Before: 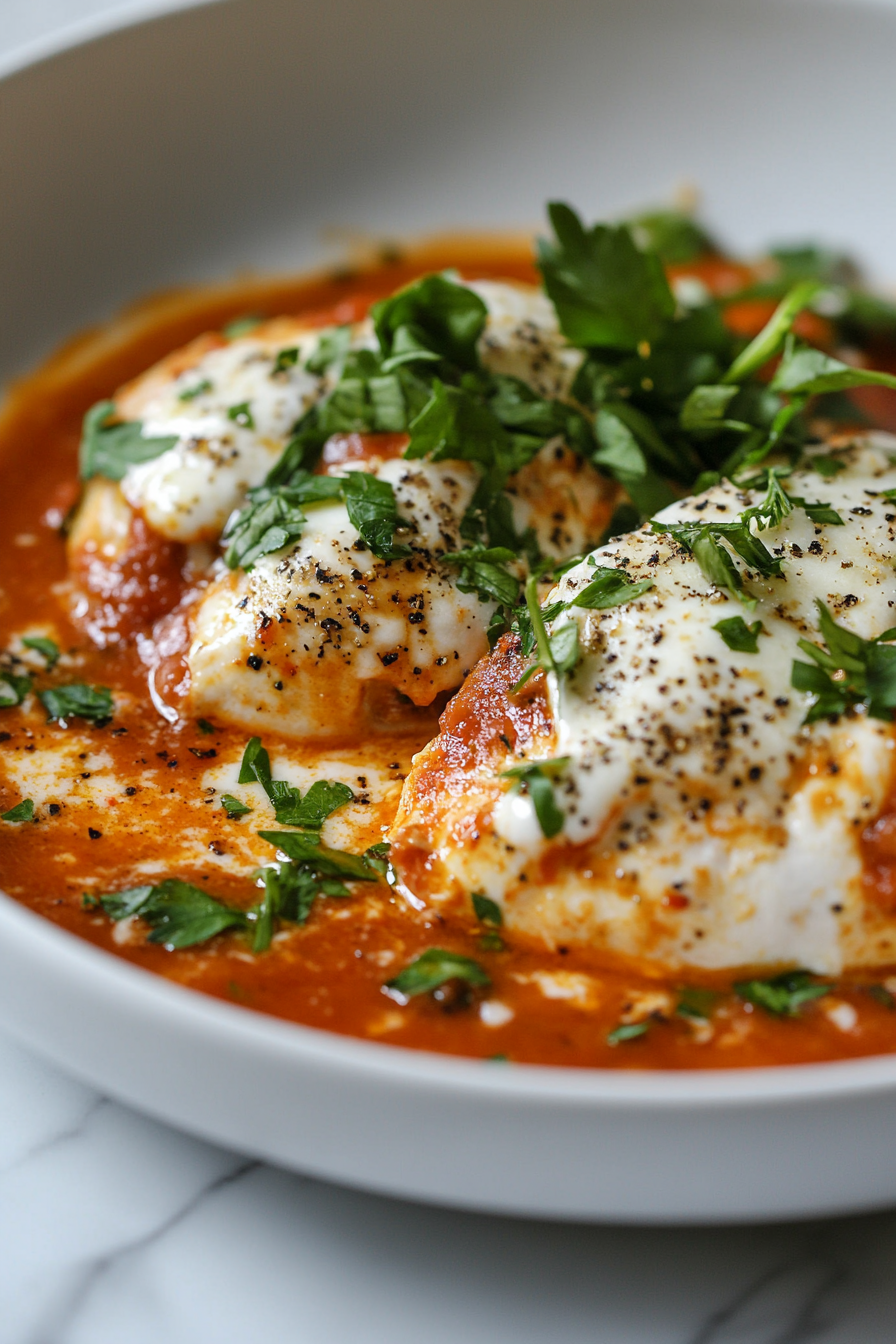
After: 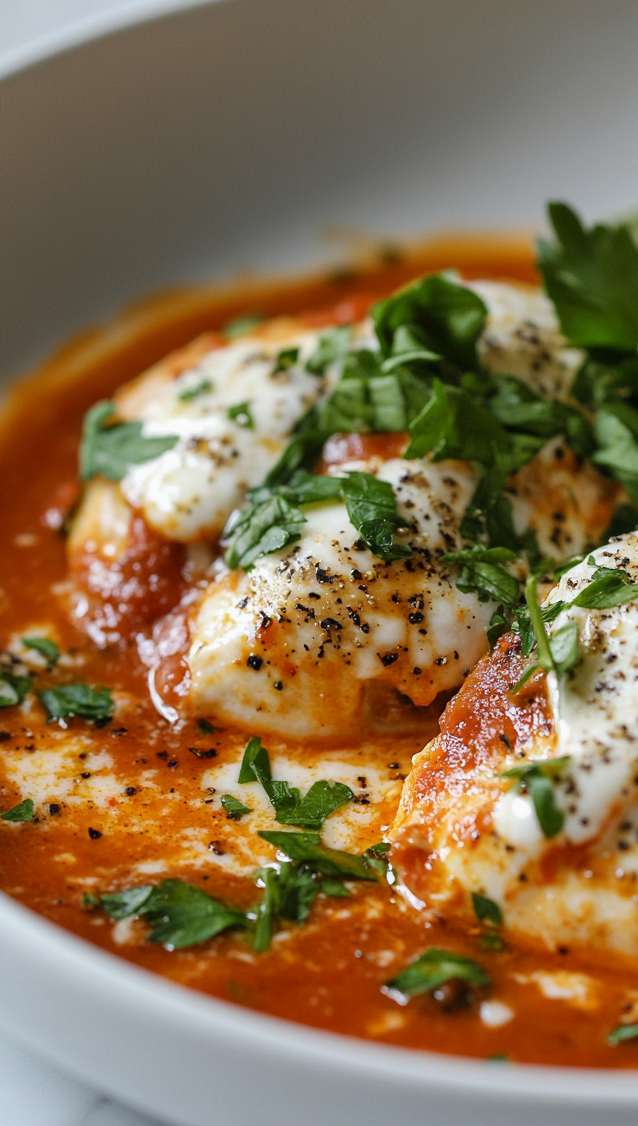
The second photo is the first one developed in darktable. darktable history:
crop: right 28.784%, bottom 16.191%
exposure: exposure -0.051 EV, compensate highlight preservation false
